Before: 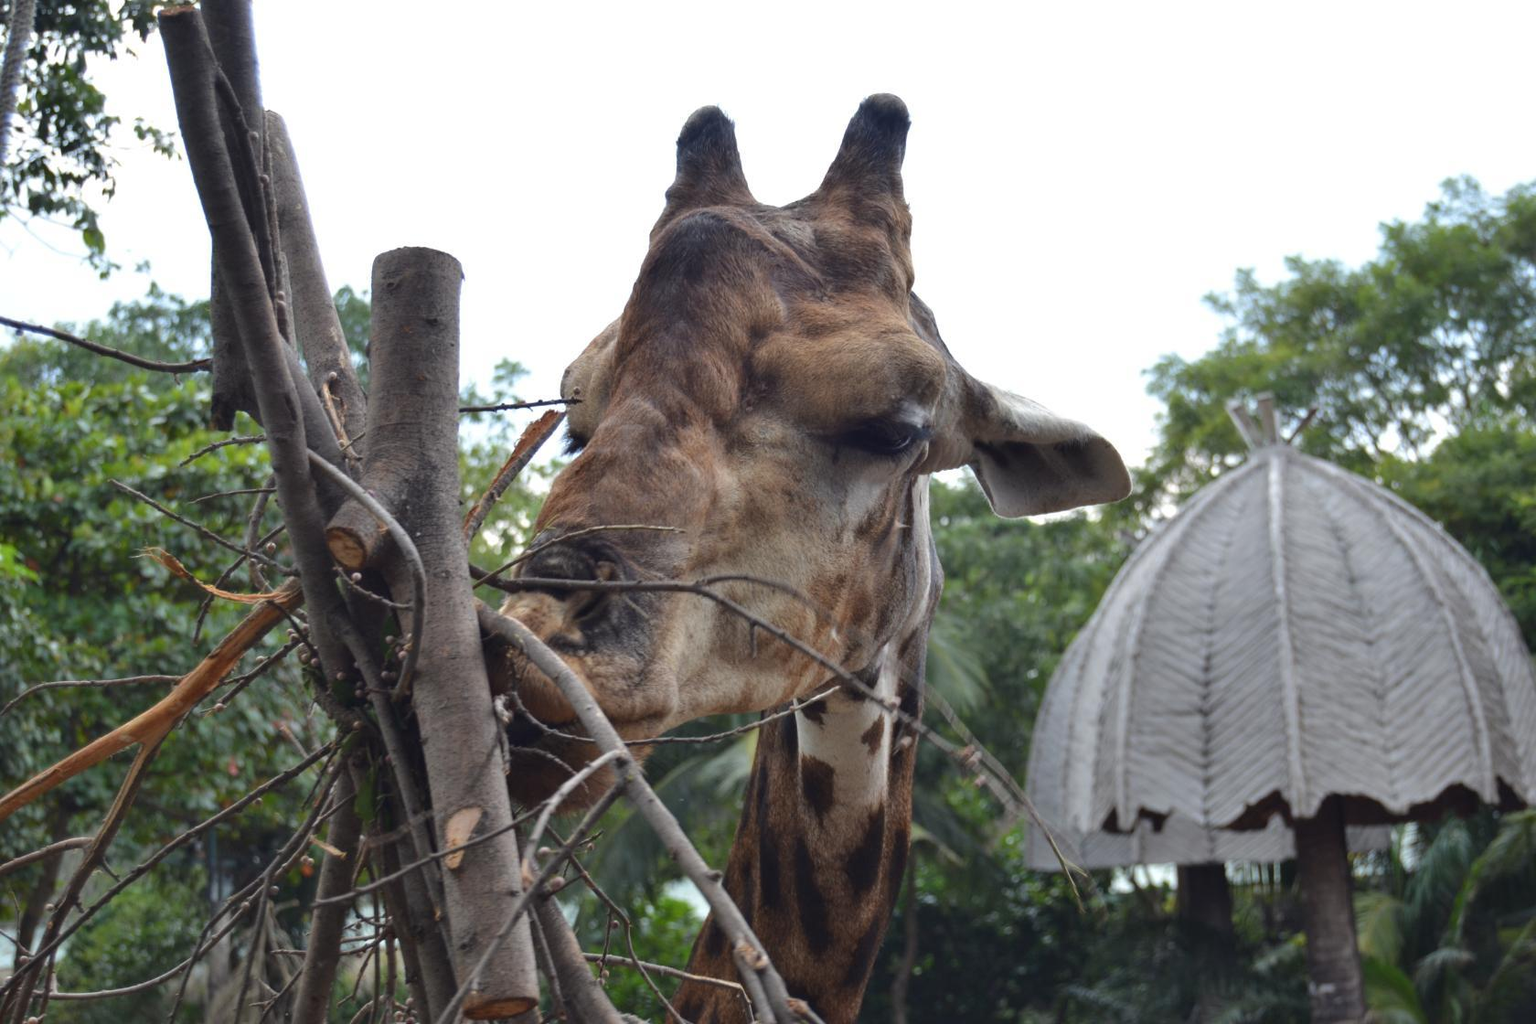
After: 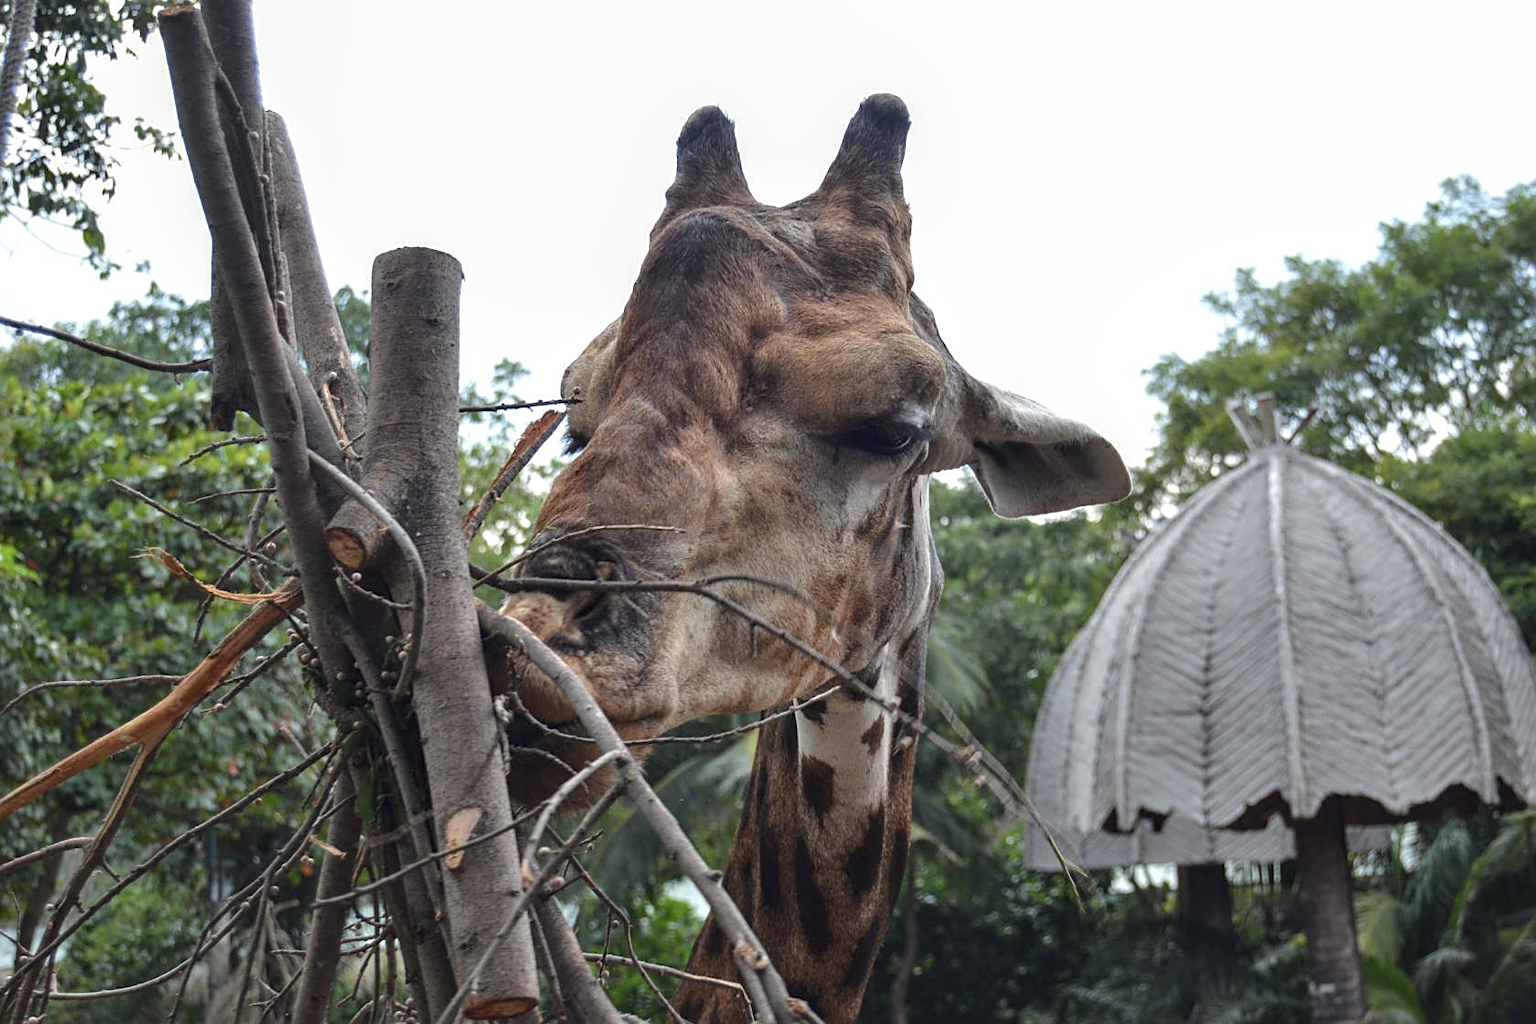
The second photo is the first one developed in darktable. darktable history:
sharpen: on, module defaults
local contrast: on, module defaults
white balance: emerald 1
contrast brightness saturation: saturation -0.05
